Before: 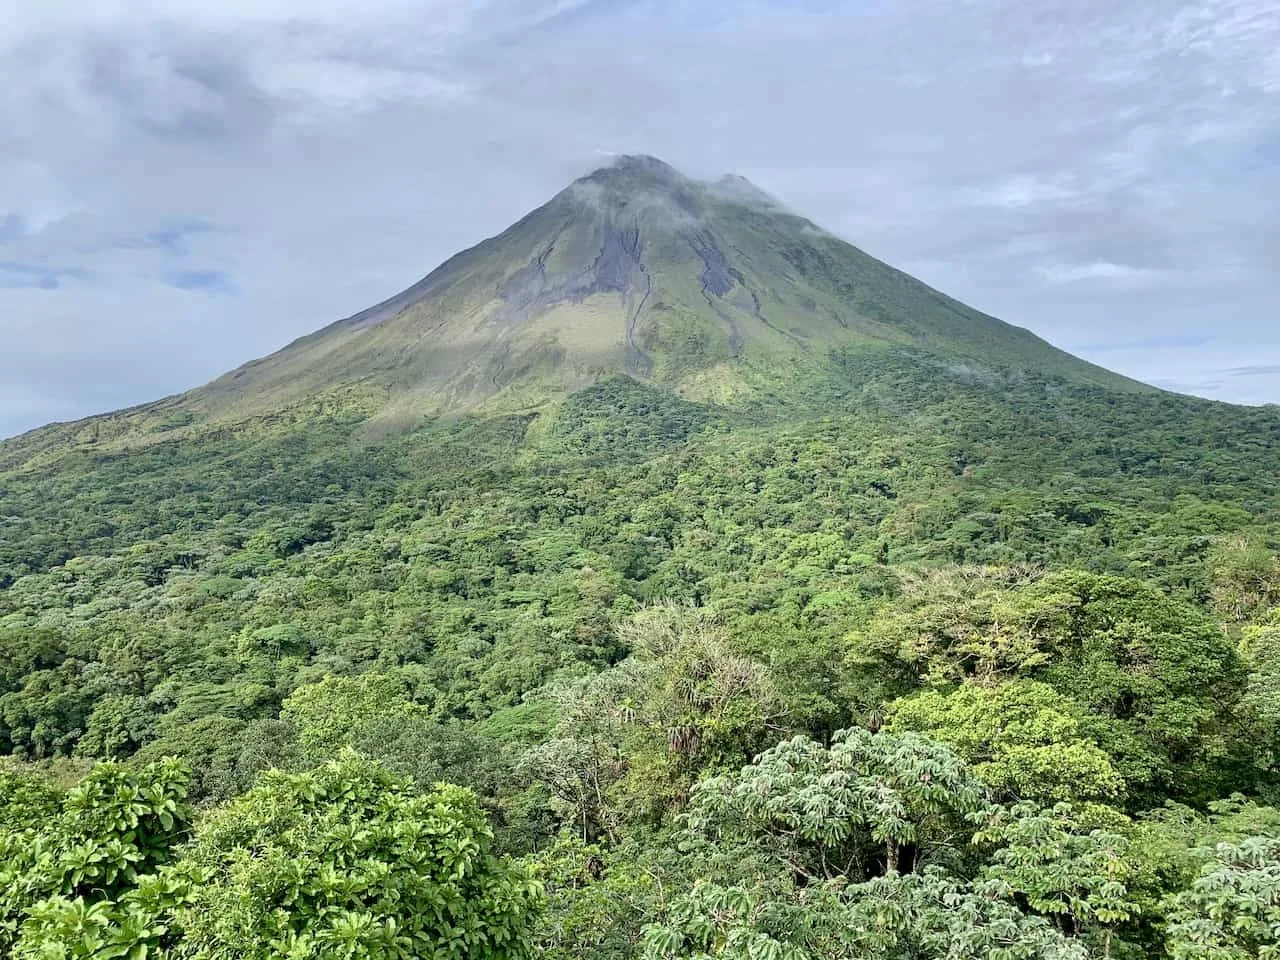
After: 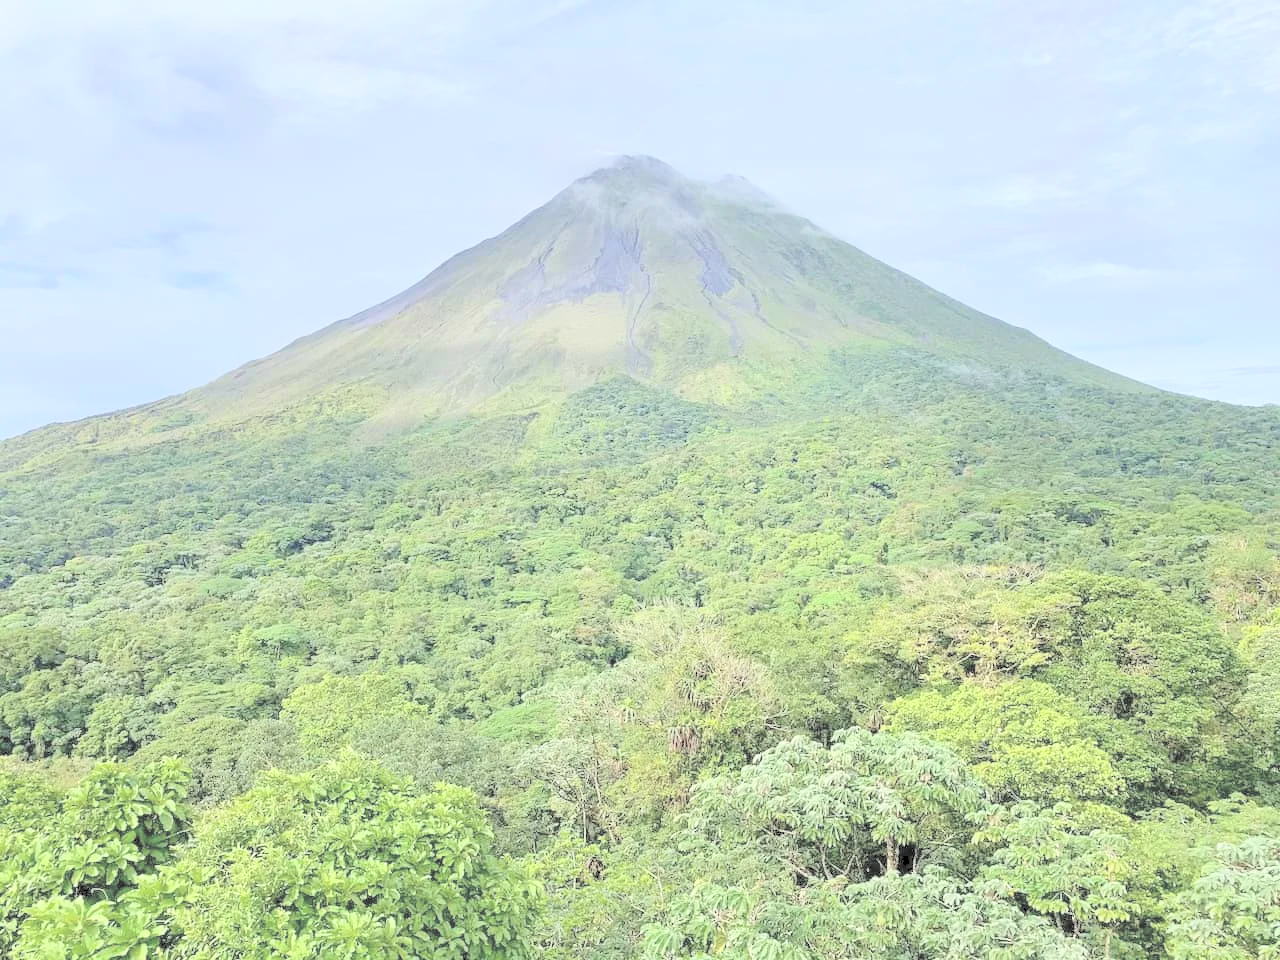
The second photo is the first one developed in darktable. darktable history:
contrast brightness saturation: brightness 0.99
